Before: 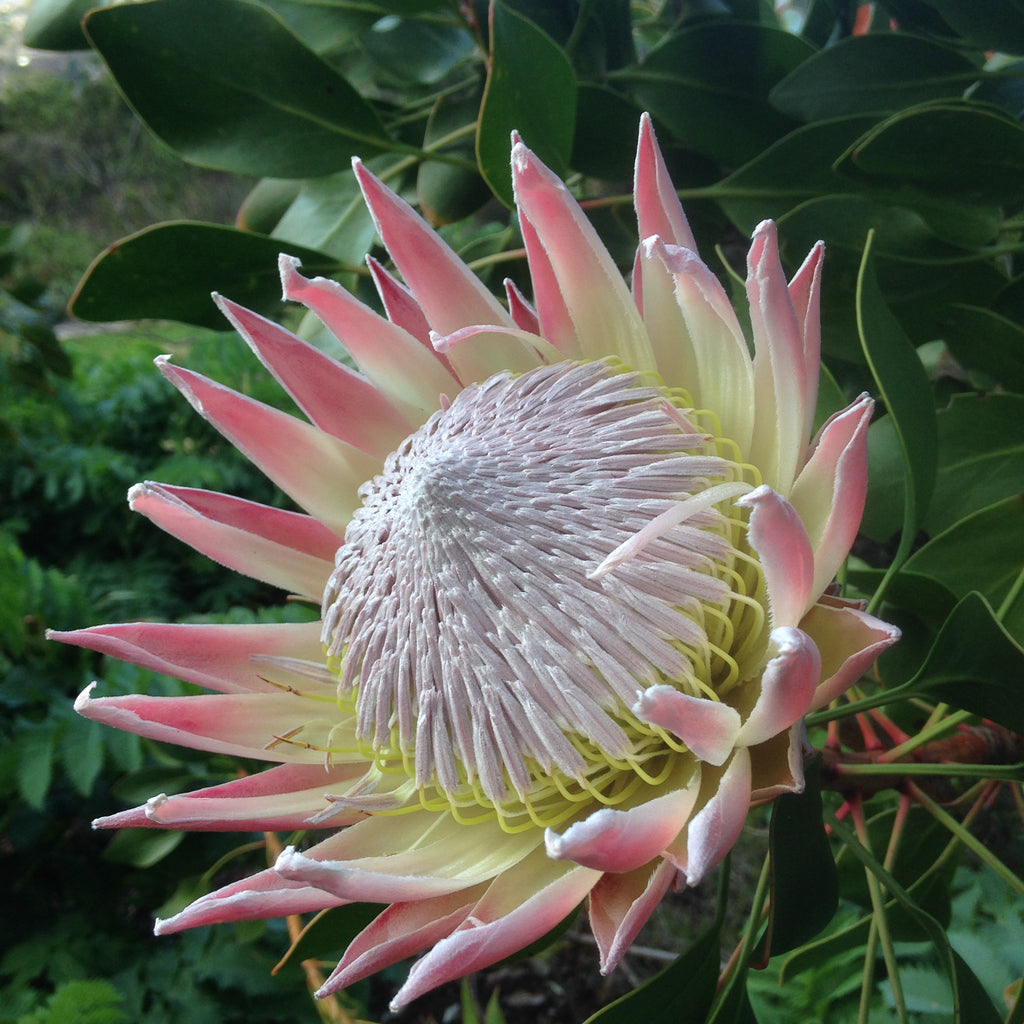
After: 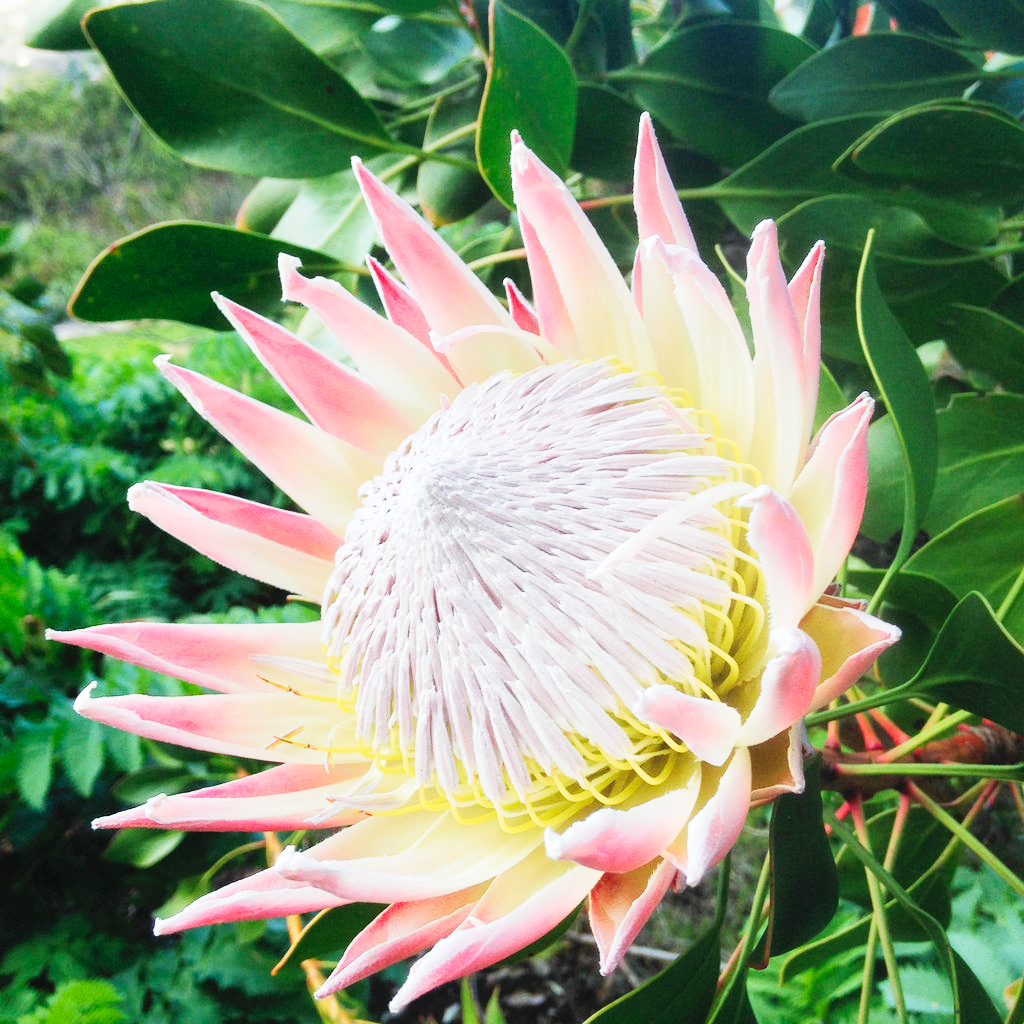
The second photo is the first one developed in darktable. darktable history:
contrast brightness saturation: brightness 0.09, saturation 0.19
tone curve: curves: ch0 [(0, 0) (0.003, 0.003) (0.011, 0.012) (0.025, 0.027) (0.044, 0.048) (0.069, 0.074) (0.1, 0.117) (0.136, 0.177) (0.177, 0.246) (0.224, 0.324) (0.277, 0.422) (0.335, 0.531) (0.399, 0.633) (0.468, 0.733) (0.543, 0.824) (0.623, 0.895) (0.709, 0.938) (0.801, 0.961) (0.898, 0.98) (1, 1)], preserve colors none
